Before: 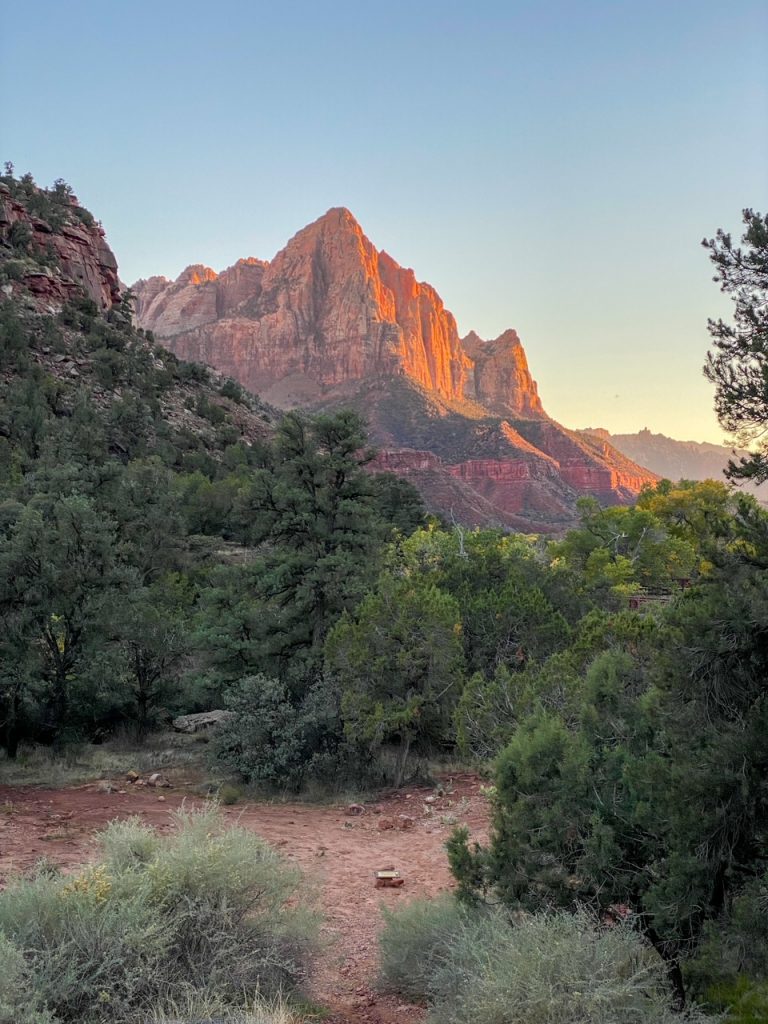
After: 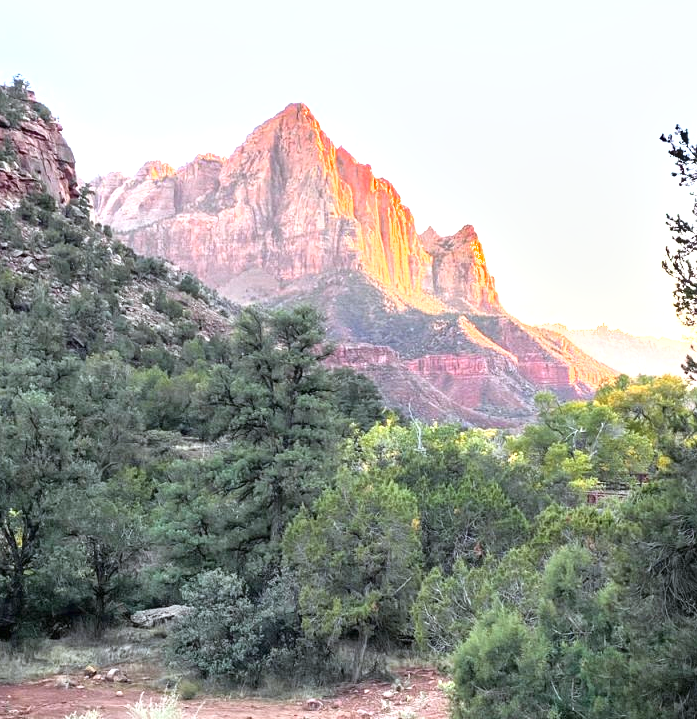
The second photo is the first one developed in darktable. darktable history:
contrast brightness saturation: saturation -0.05
exposure: black level correction 0, exposure 1.125 EV, compensate exposure bias true, compensate highlight preservation false
white balance: red 0.967, blue 1.049
crop: left 5.596%, top 10.314%, right 3.534%, bottom 19.395%
shadows and highlights: radius 44.78, white point adjustment 6.64, compress 79.65%, highlights color adjustment 78.42%, soften with gaussian
base curve: curves: ch0 [(0, 0) (0.666, 0.806) (1, 1)]
